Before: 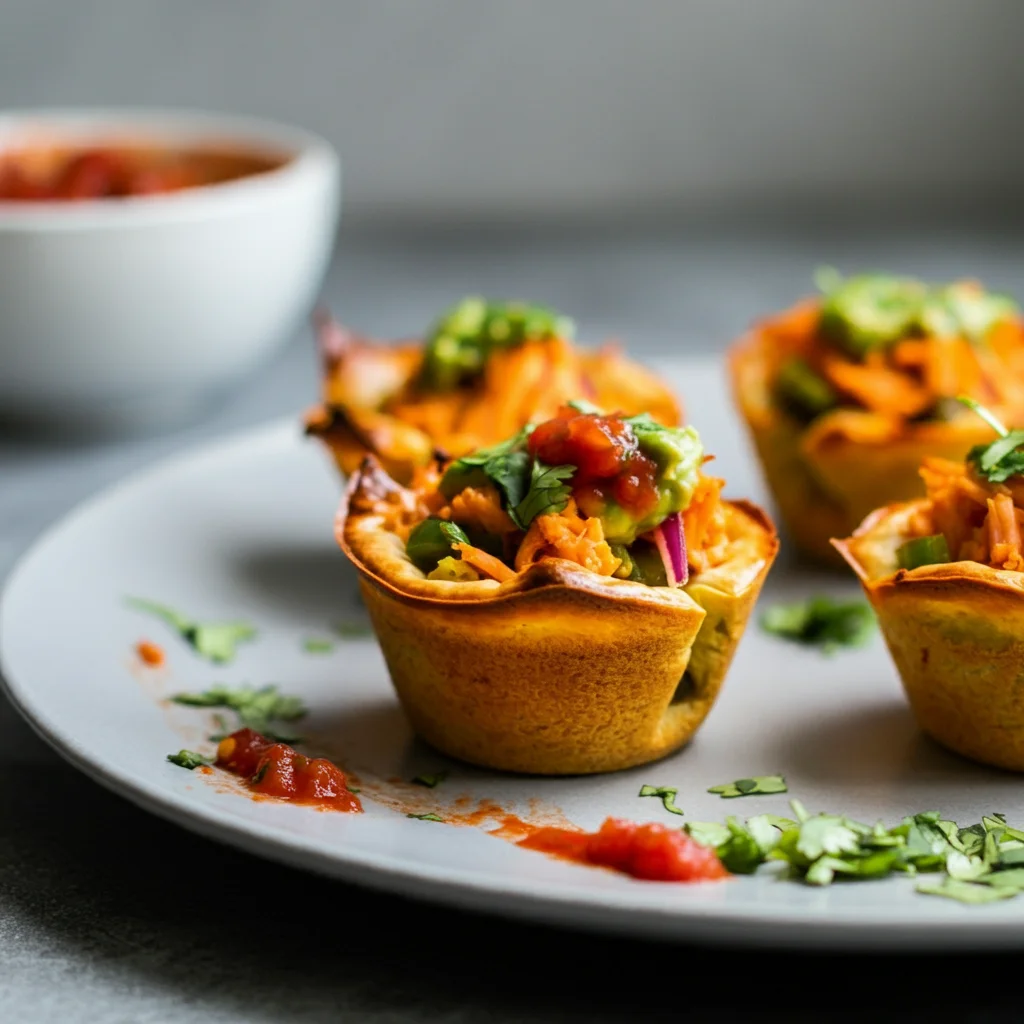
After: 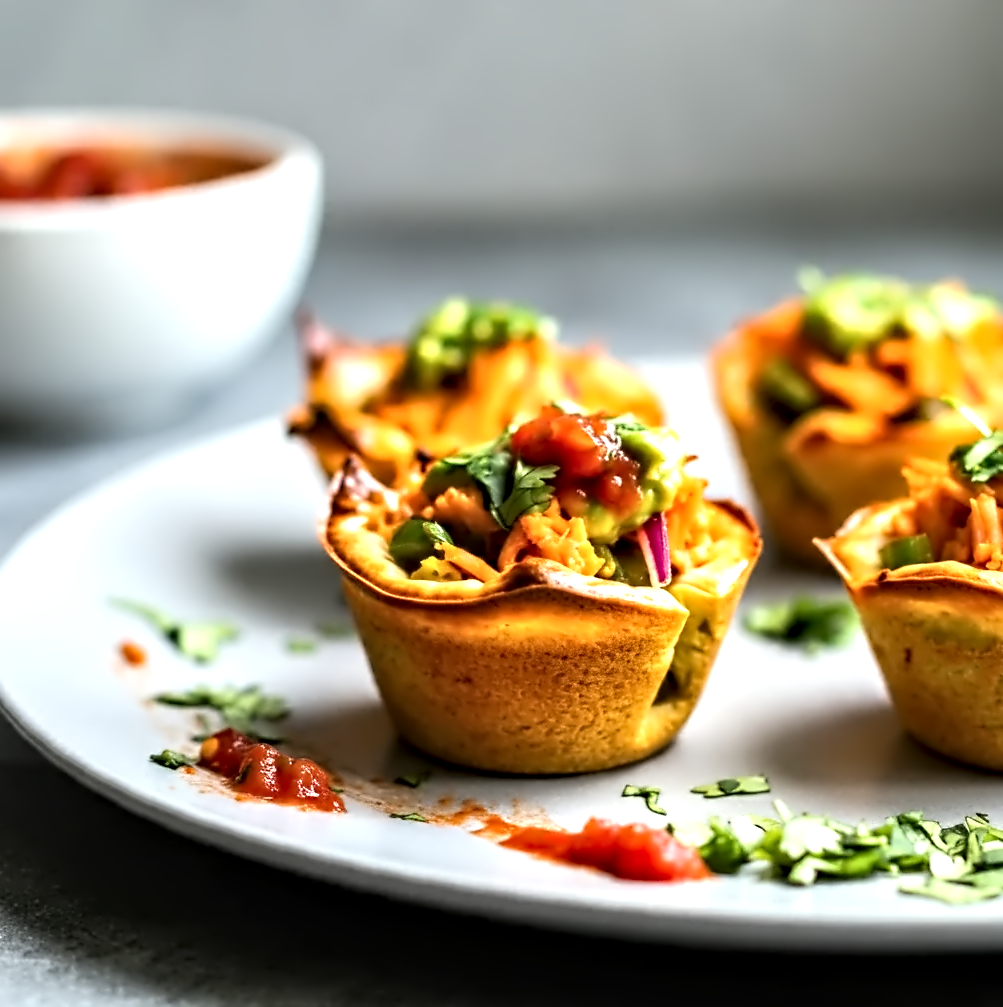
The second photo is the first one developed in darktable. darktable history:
contrast equalizer: octaves 7, y [[0.5, 0.542, 0.583, 0.625, 0.667, 0.708], [0.5 ×6], [0.5 ×6], [0, 0.033, 0.067, 0.1, 0.133, 0.167], [0, 0.05, 0.1, 0.15, 0.2, 0.25]]
color correction: highlights b* 0.01
exposure: black level correction 0, exposure 0.697 EV, compensate highlight preservation false
crop: left 1.71%, right 0.267%, bottom 1.587%
